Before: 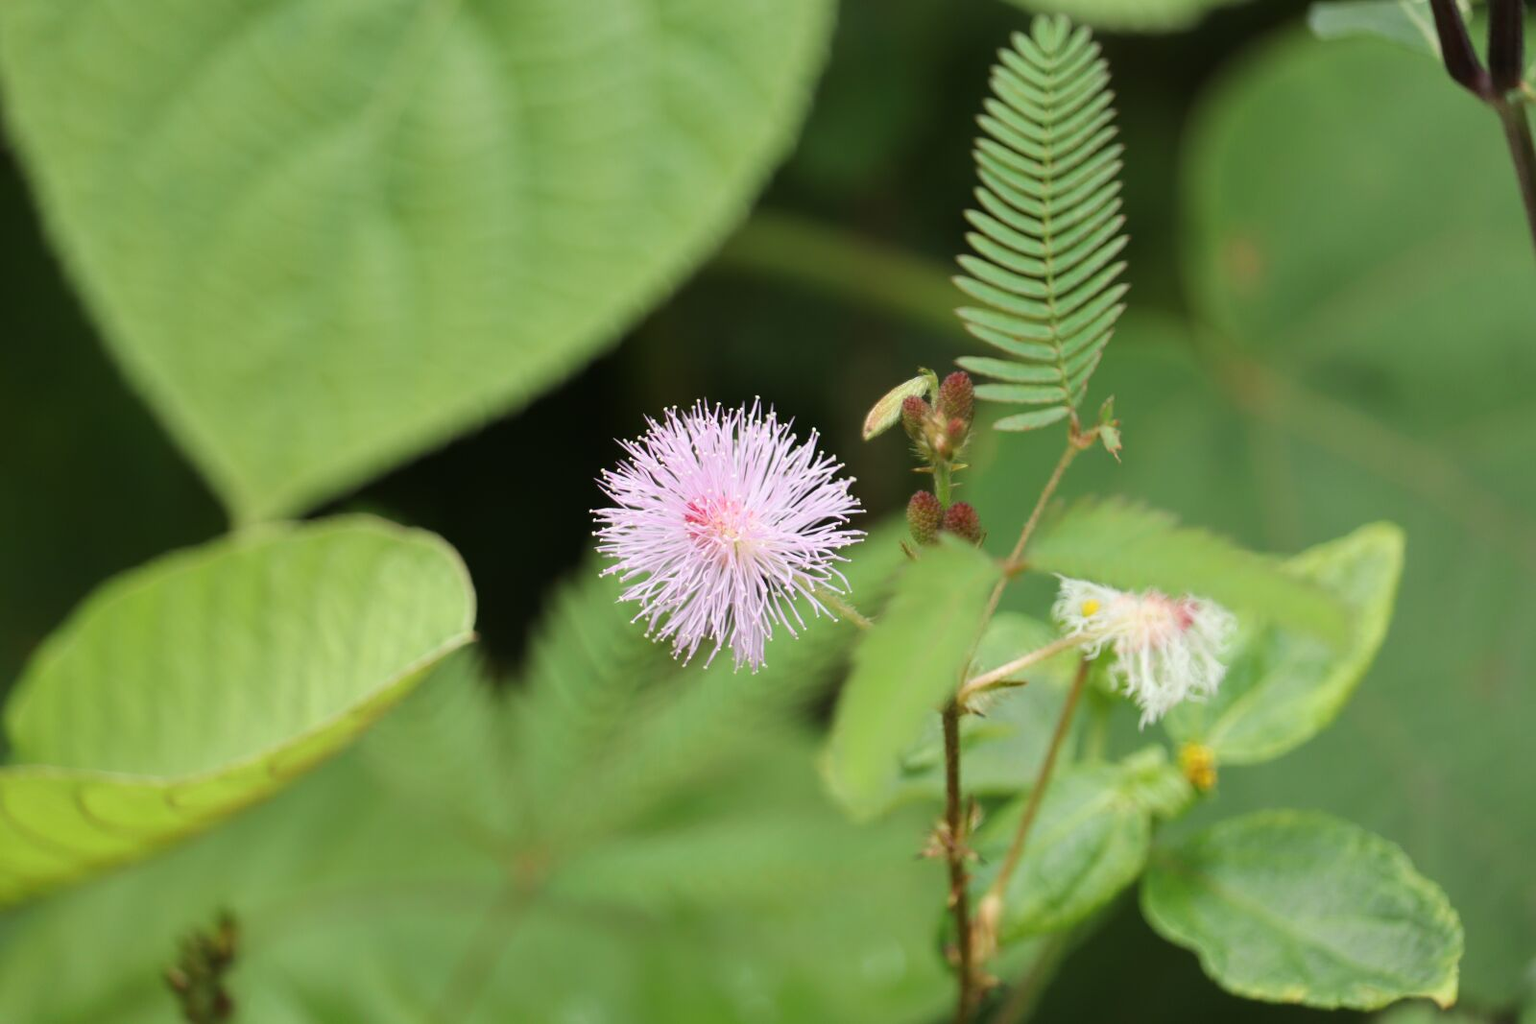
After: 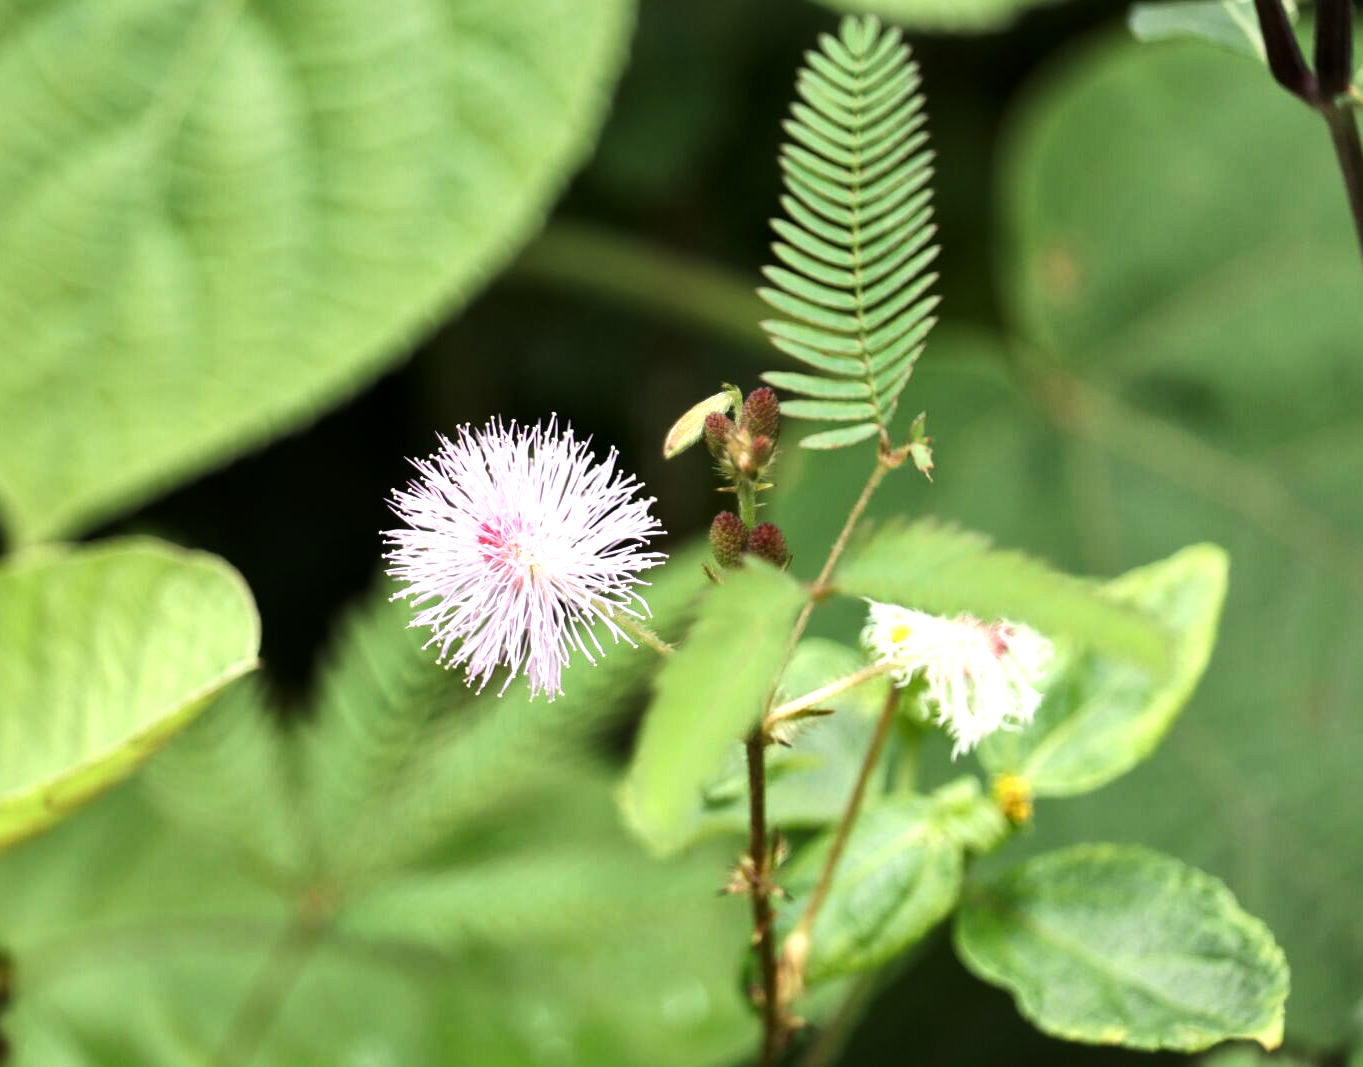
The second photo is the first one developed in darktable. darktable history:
tone equalizer: -8 EV -0.761 EV, -7 EV -0.719 EV, -6 EV -0.581 EV, -5 EV -0.379 EV, -3 EV 0.405 EV, -2 EV 0.6 EV, -1 EV 0.698 EV, +0 EV 0.729 EV, edges refinement/feathering 500, mask exposure compensation -1.57 EV, preserve details no
local contrast: mode bilateral grid, contrast 20, coarseness 50, detail 149%, midtone range 0.2
crop and rotate: left 14.783%
